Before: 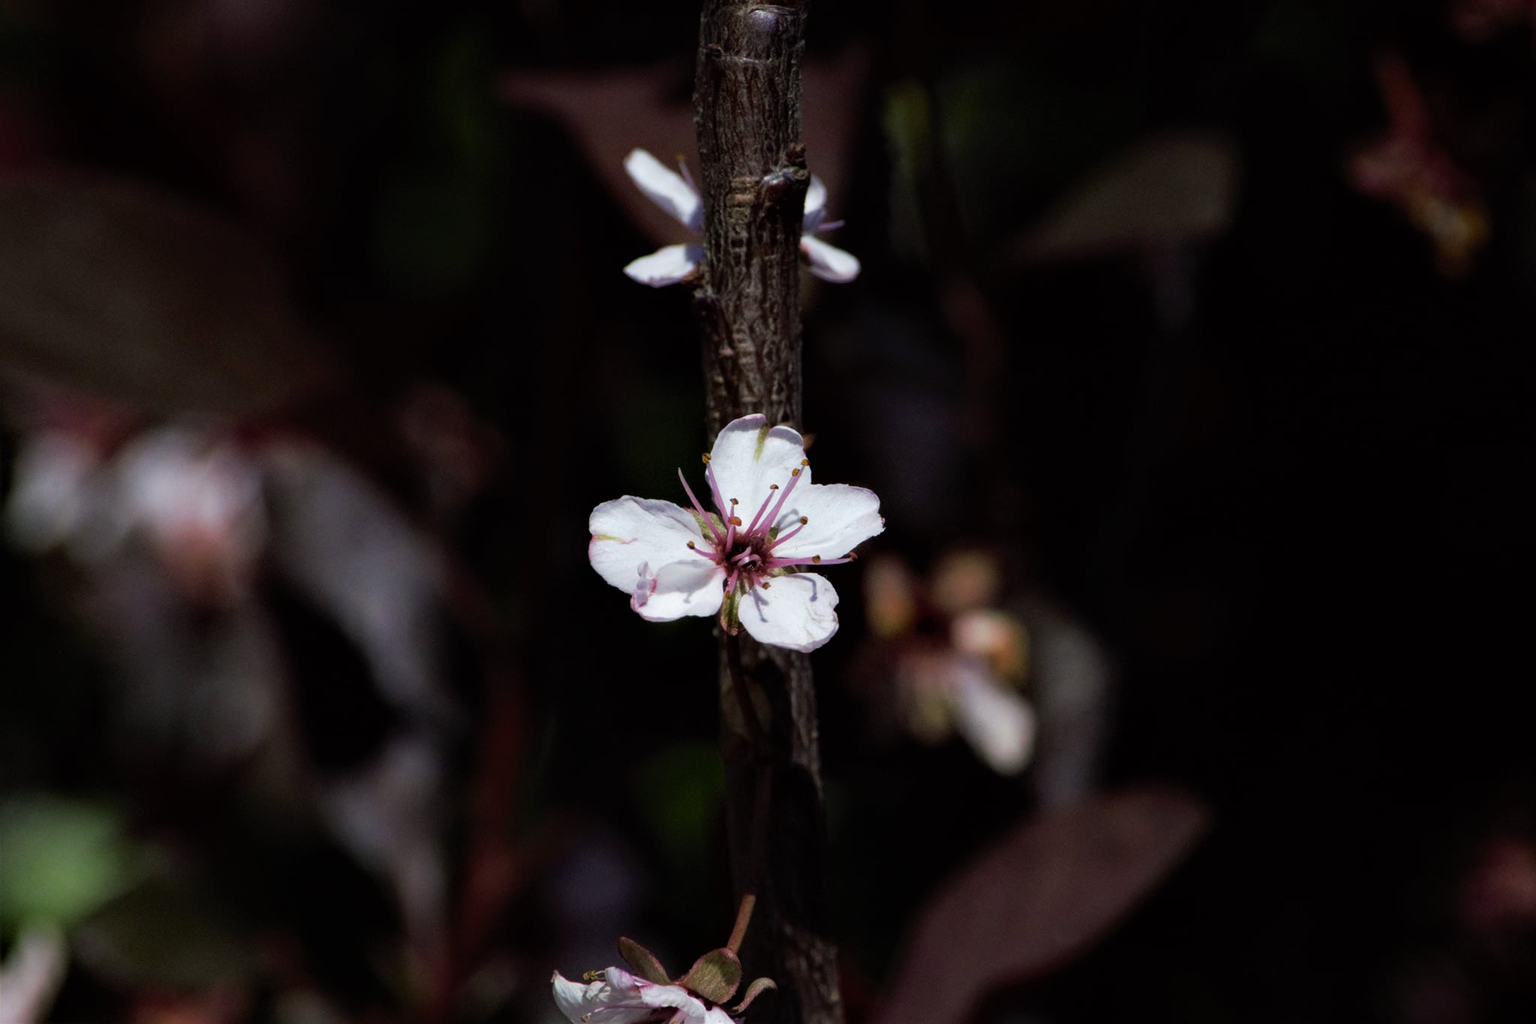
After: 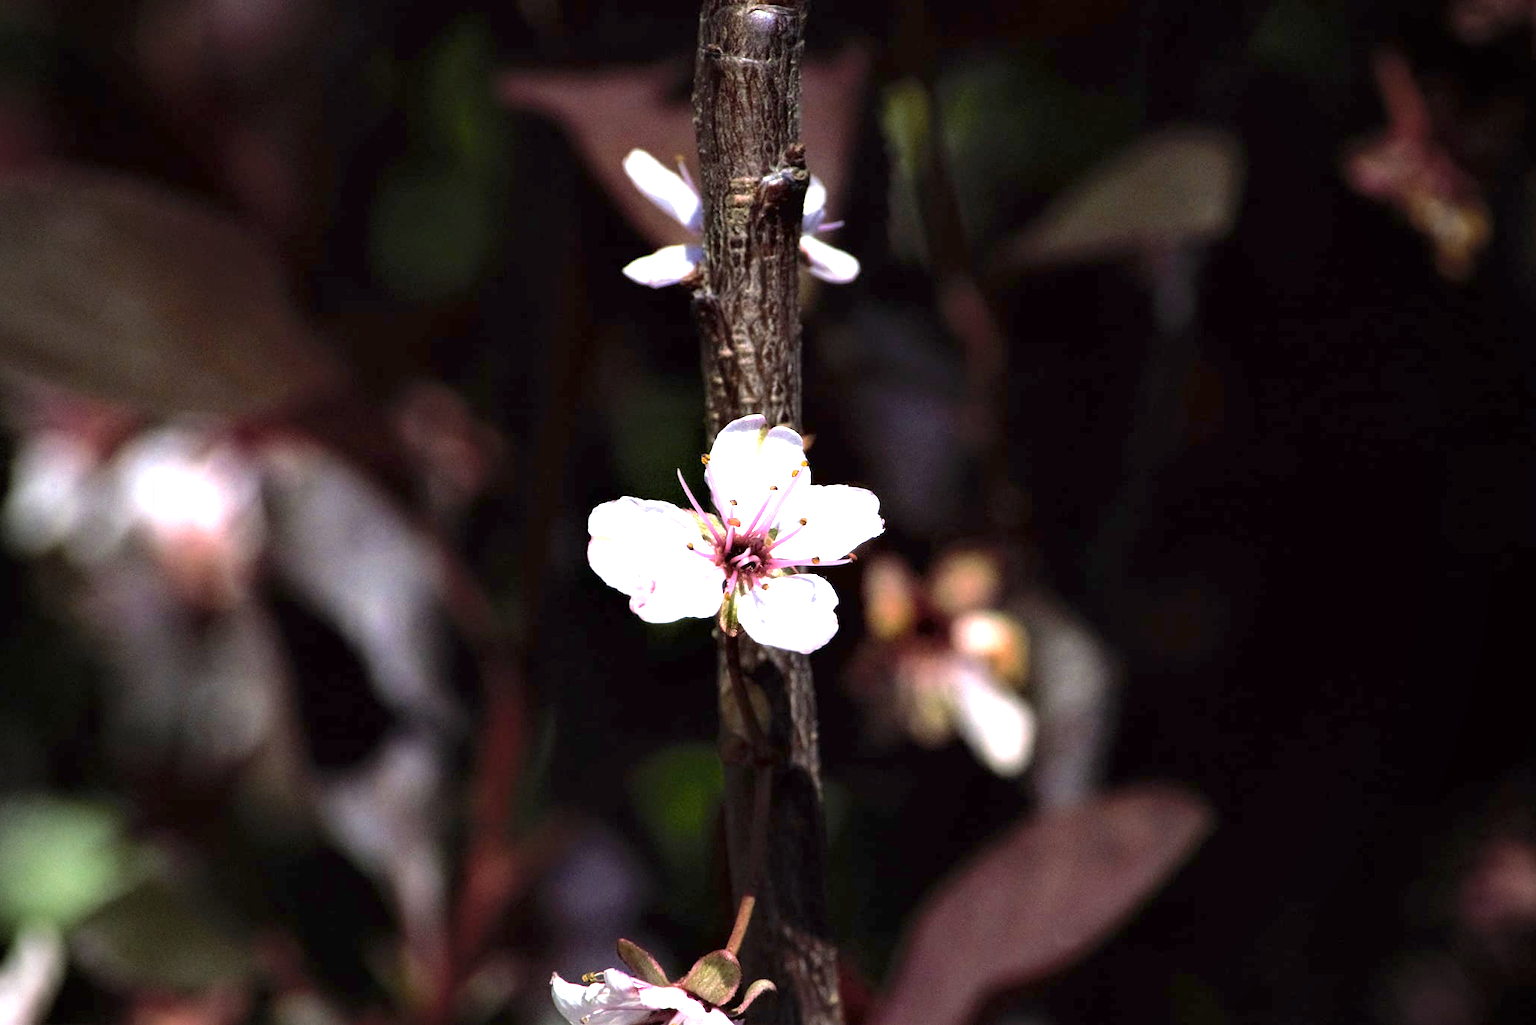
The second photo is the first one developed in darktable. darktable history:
crop and rotate: left 0.166%, bottom 0.003%
exposure: exposure 2.005 EV, compensate highlight preservation false
vignetting: fall-off radius 61.02%, brightness -0.471, unbound false
